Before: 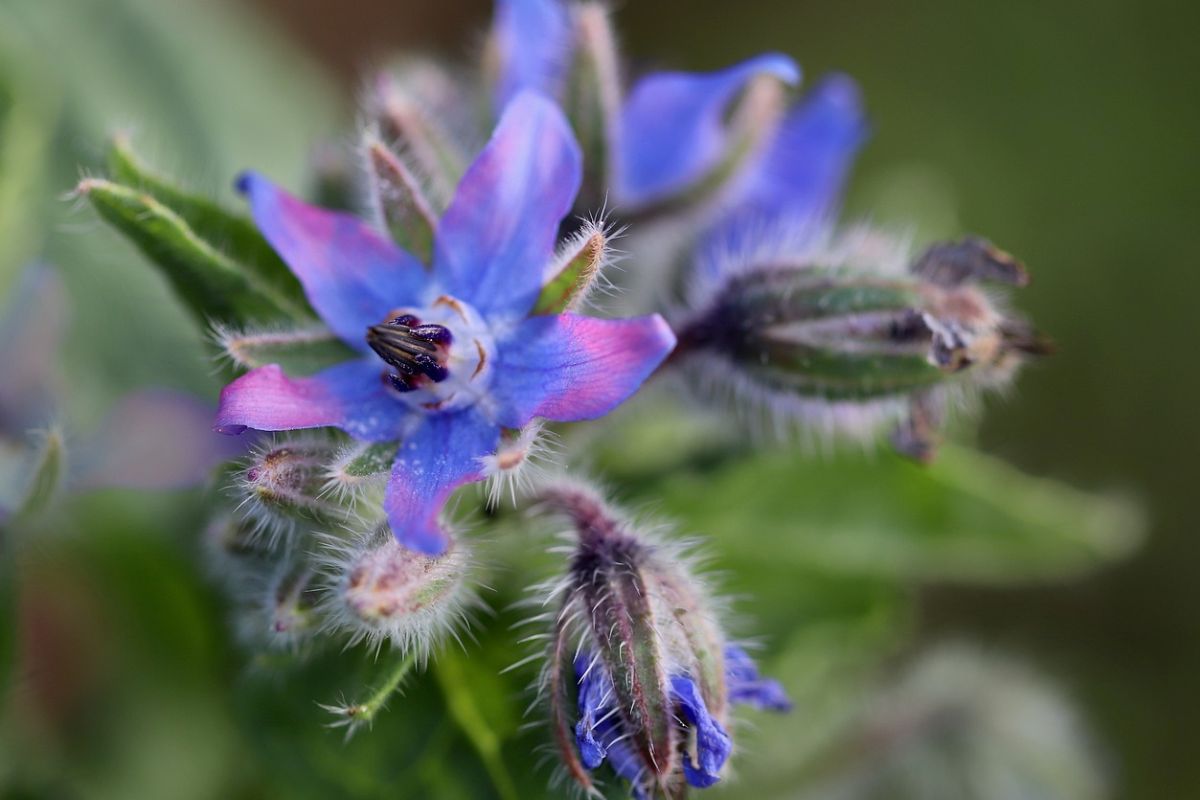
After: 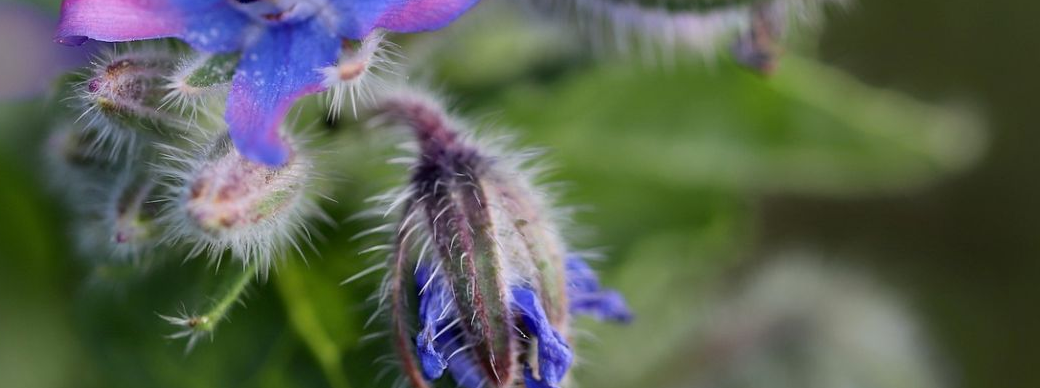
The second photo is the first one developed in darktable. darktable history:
crop and rotate: left 13.275%, top 48.649%, bottom 2.757%
